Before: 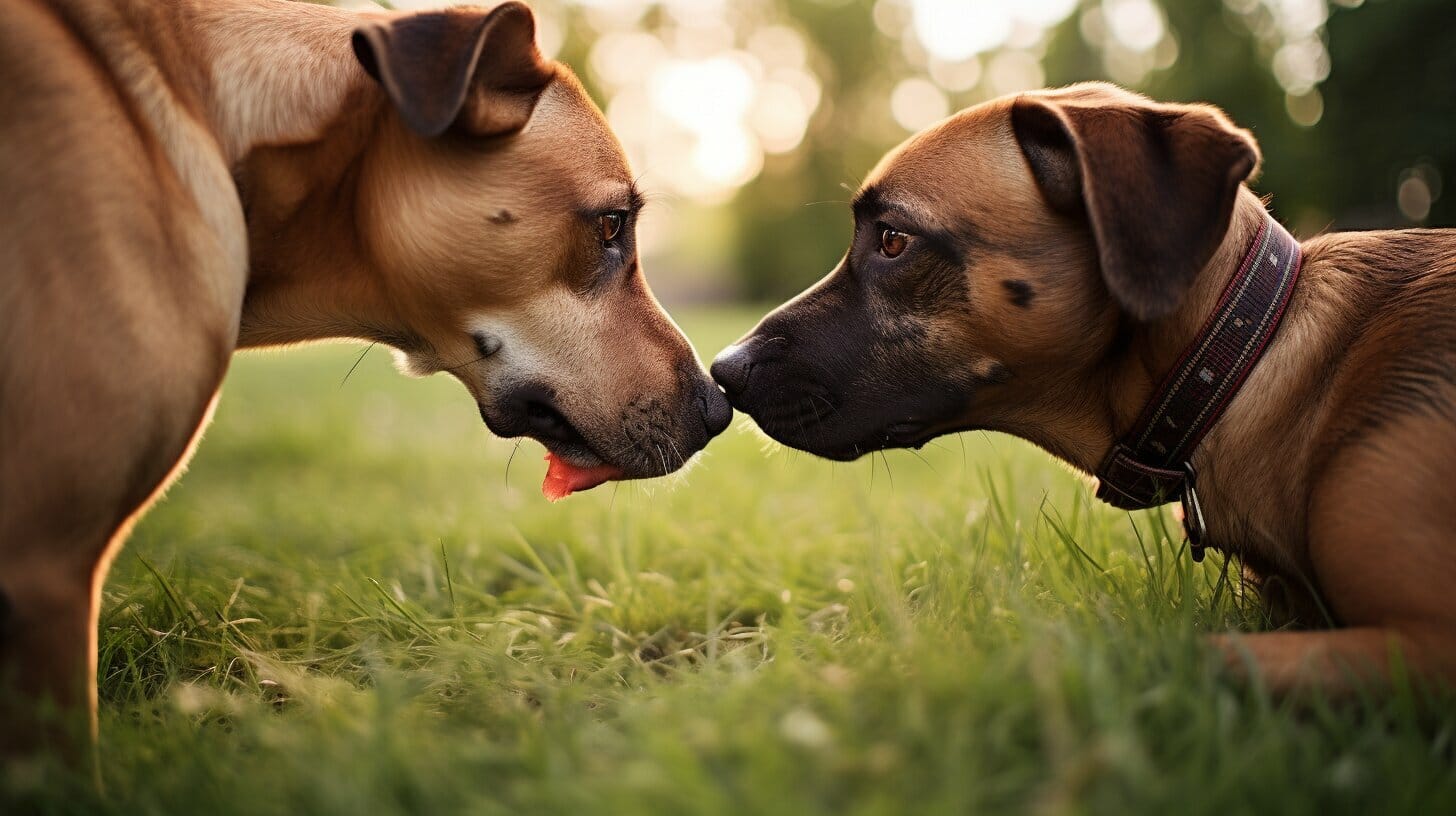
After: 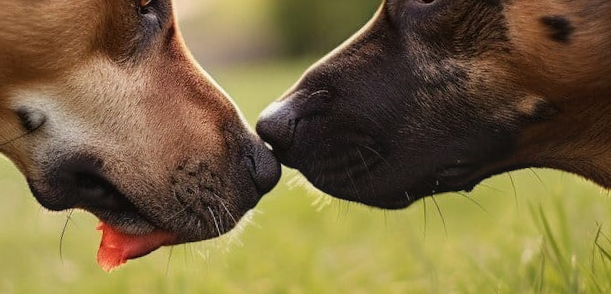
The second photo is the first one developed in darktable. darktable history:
rotate and perspective: rotation -4.25°, automatic cropping off
local contrast: detail 110%
crop: left 31.751%, top 32.172%, right 27.8%, bottom 35.83%
